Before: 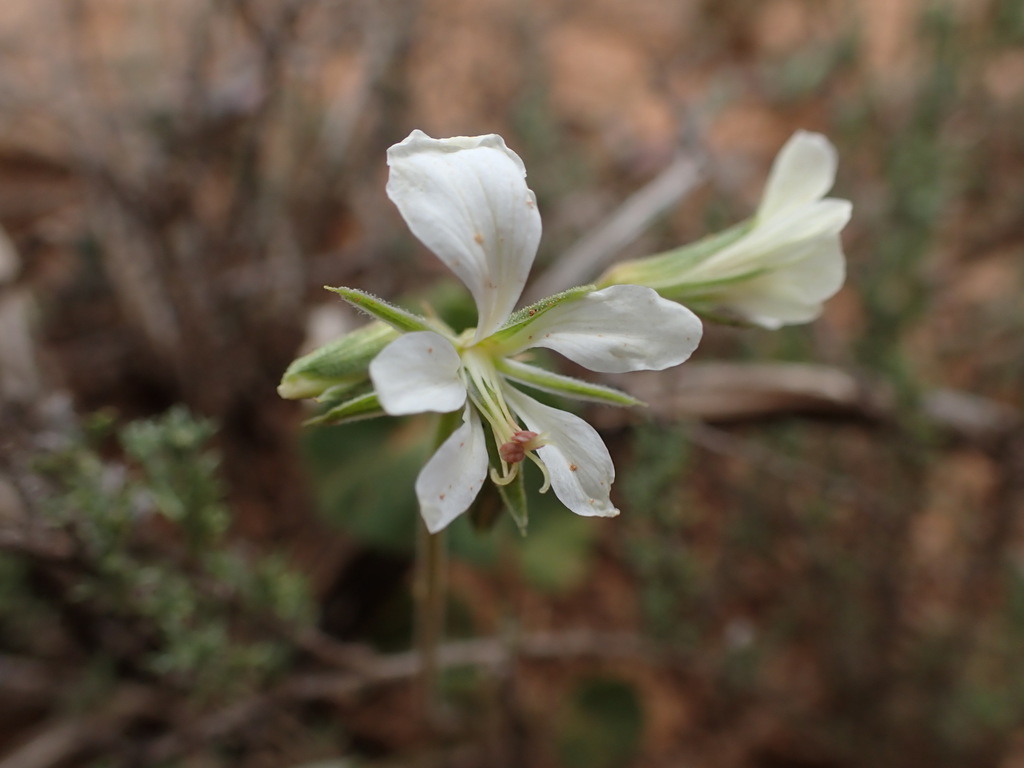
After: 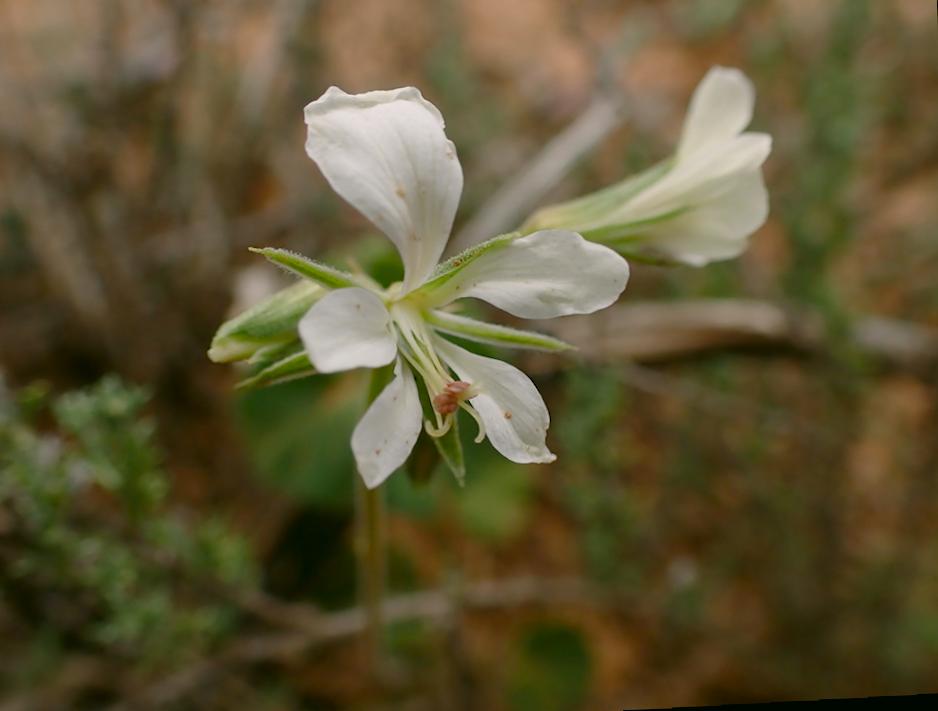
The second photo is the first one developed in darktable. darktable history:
crop and rotate: angle 1.96°, left 5.673%, top 5.673%
color balance rgb: shadows lift › chroma 1%, shadows lift › hue 113°, highlights gain › chroma 0.2%, highlights gain › hue 333°, perceptual saturation grading › global saturation 20%, perceptual saturation grading › highlights -50%, perceptual saturation grading › shadows 25%, contrast -10%
rotate and perspective: rotation -1.17°, automatic cropping off
color correction: highlights a* 4.02, highlights b* 4.98, shadows a* -7.55, shadows b* 4.98
